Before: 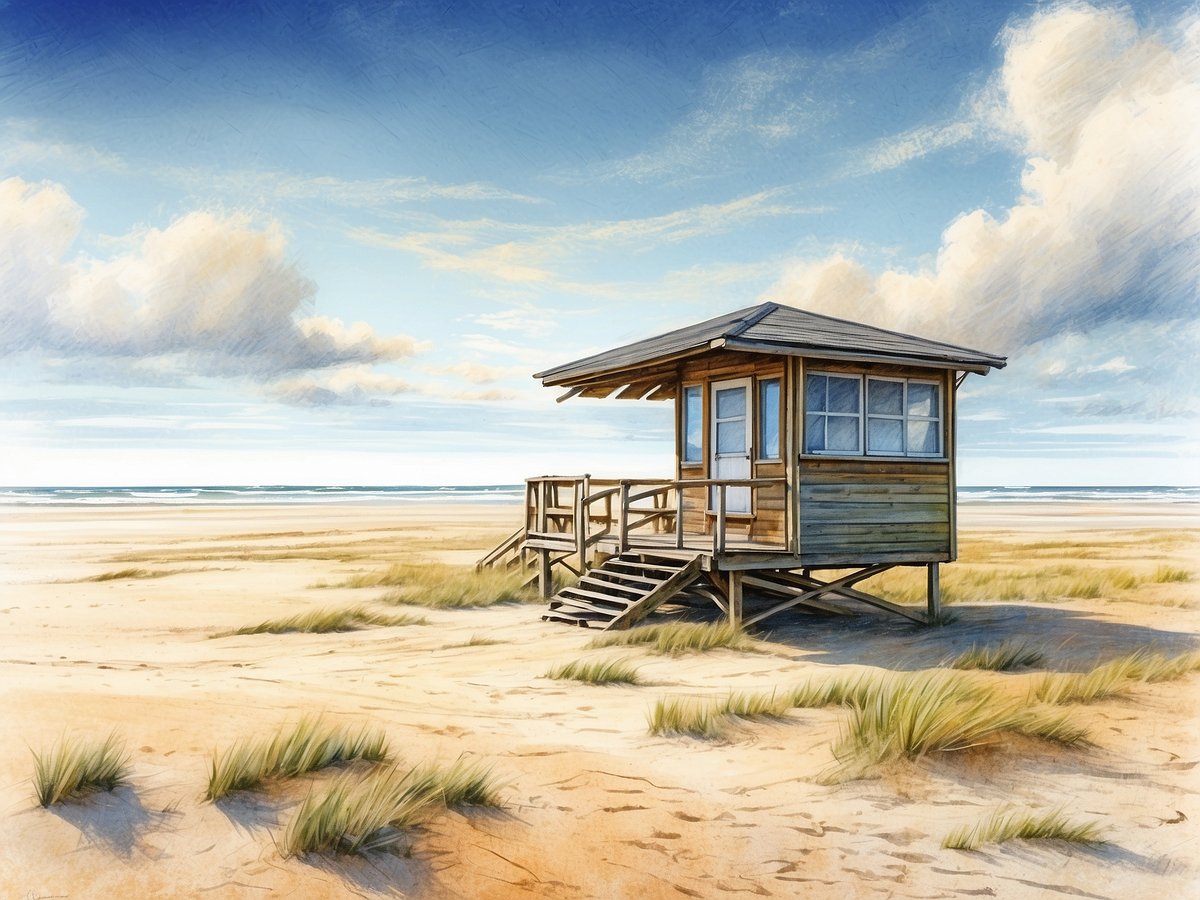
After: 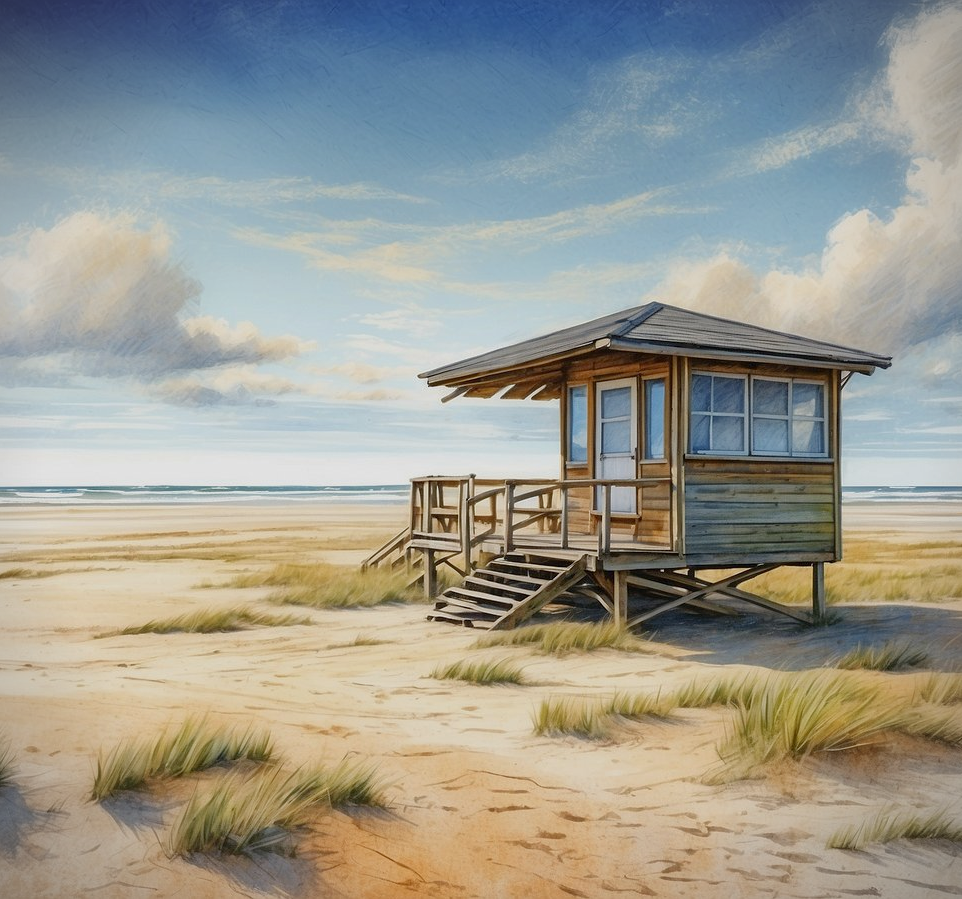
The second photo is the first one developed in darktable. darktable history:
crop and rotate: left 9.597%, right 10.195%
vignetting: fall-off start 91.19%
tone equalizer: -8 EV 0.25 EV, -7 EV 0.417 EV, -6 EV 0.417 EV, -5 EV 0.25 EV, -3 EV -0.25 EV, -2 EV -0.417 EV, -1 EV -0.417 EV, +0 EV -0.25 EV, edges refinement/feathering 500, mask exposure compensation -1.57 EV, preserve details guided filter
